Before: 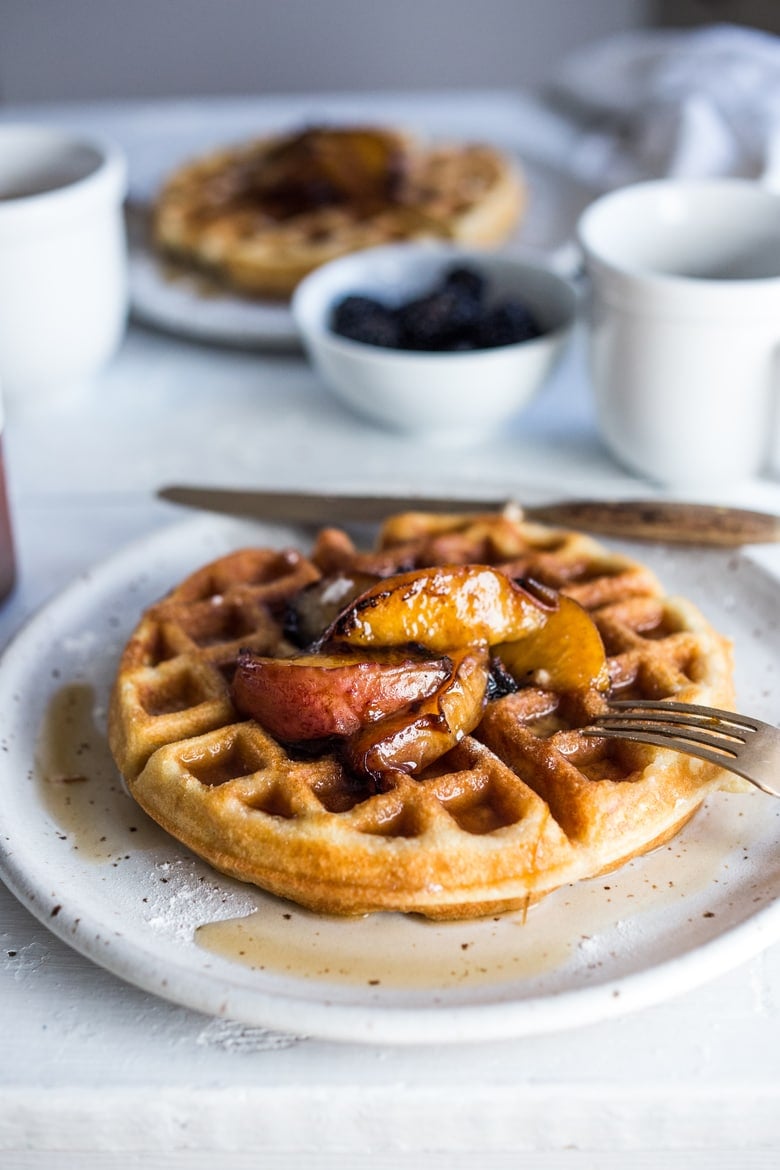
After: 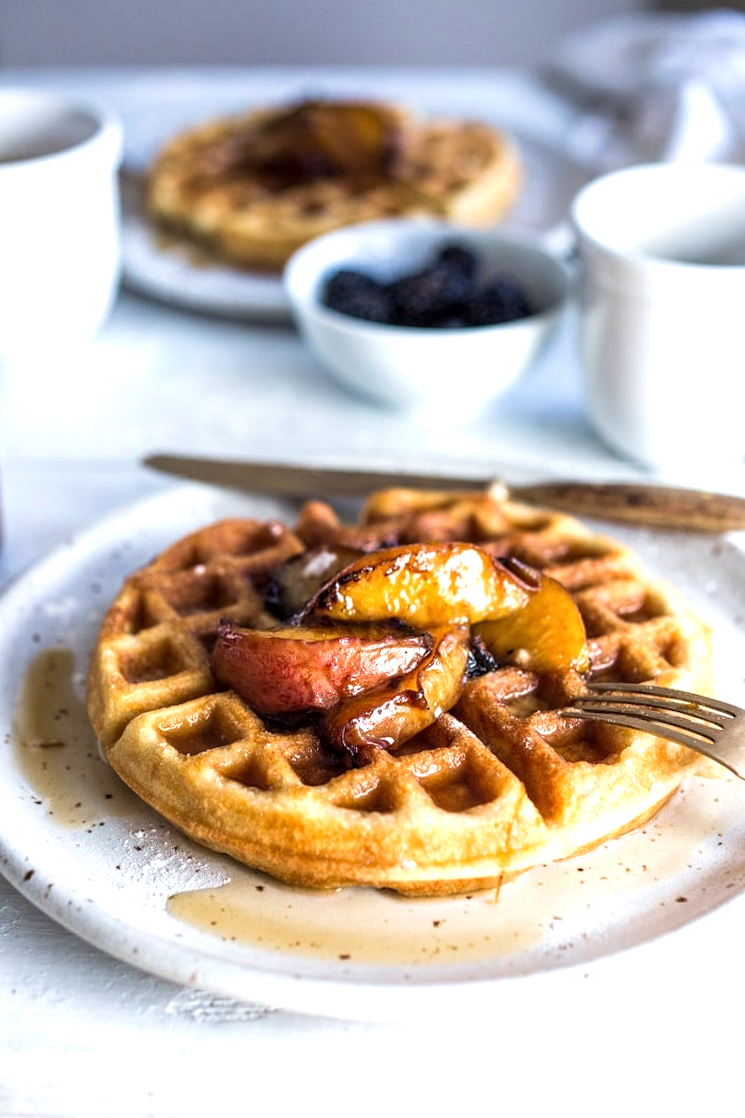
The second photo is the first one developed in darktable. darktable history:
crop and rotate: angle -1.79°
local contrast: highlights 100%, shadows 99%, detail 119%, midtone range 0.2
exposure: exposure 0.491 EV, compensate highlight preservation false
velvia: on, module defaults
